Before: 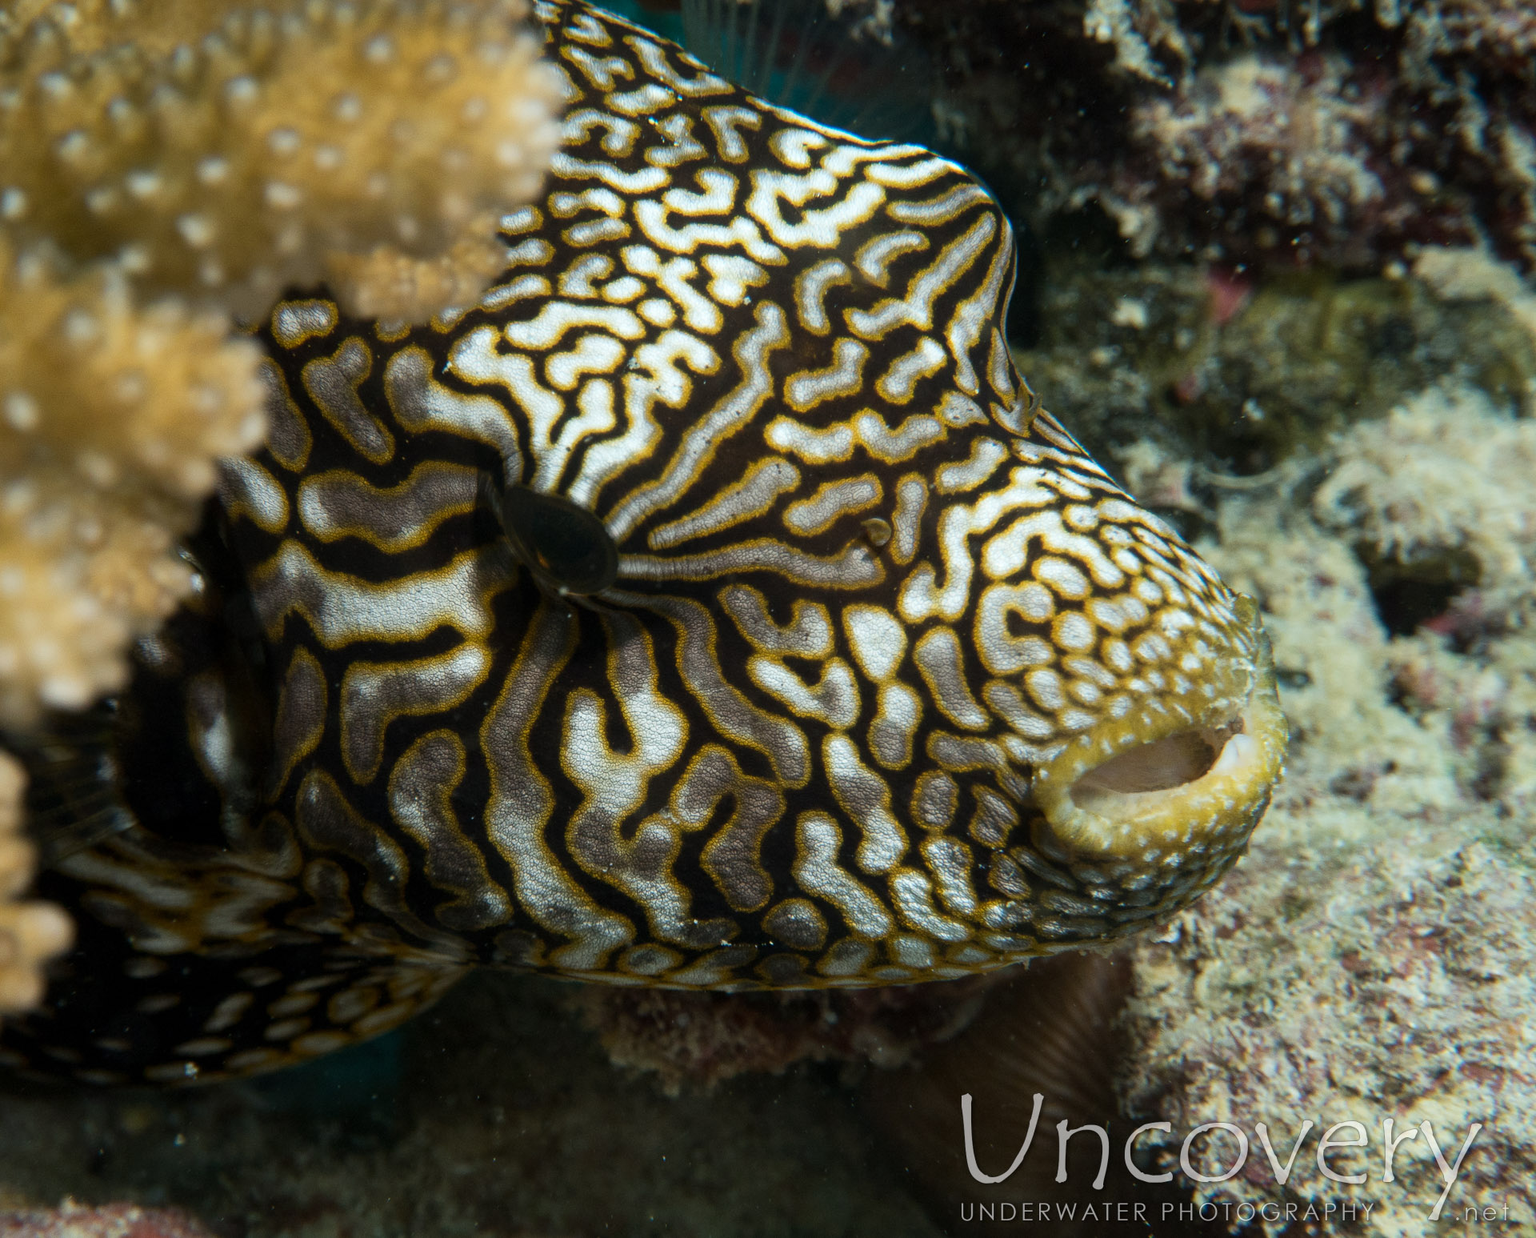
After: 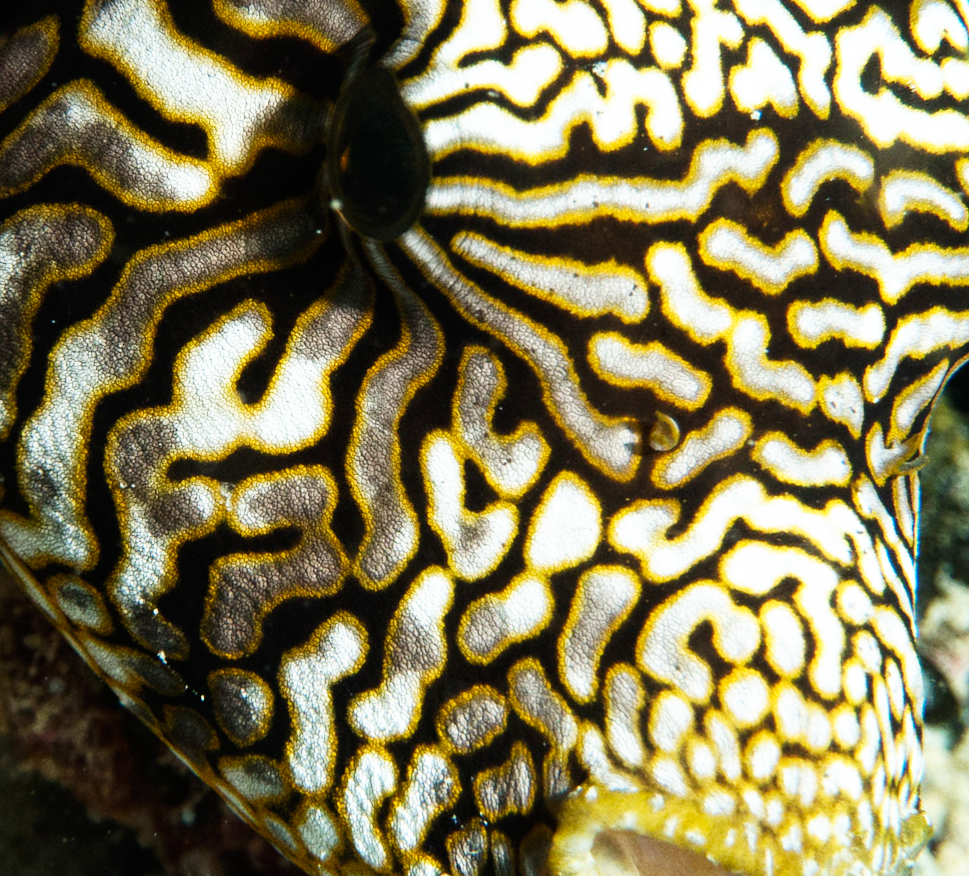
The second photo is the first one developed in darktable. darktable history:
crop and rotate: angle -45.69°, top 16.082%, right 0.839%, bottom 11.698%
base curve: curves: ch0 [(0, 0) (0.007, 0.004) (0.027, 0.03) (0.046, 0.07) (0.207, 0.54) (0.442, 0.872) (0.673, 0.972) (1, 1)], preserve colors none
